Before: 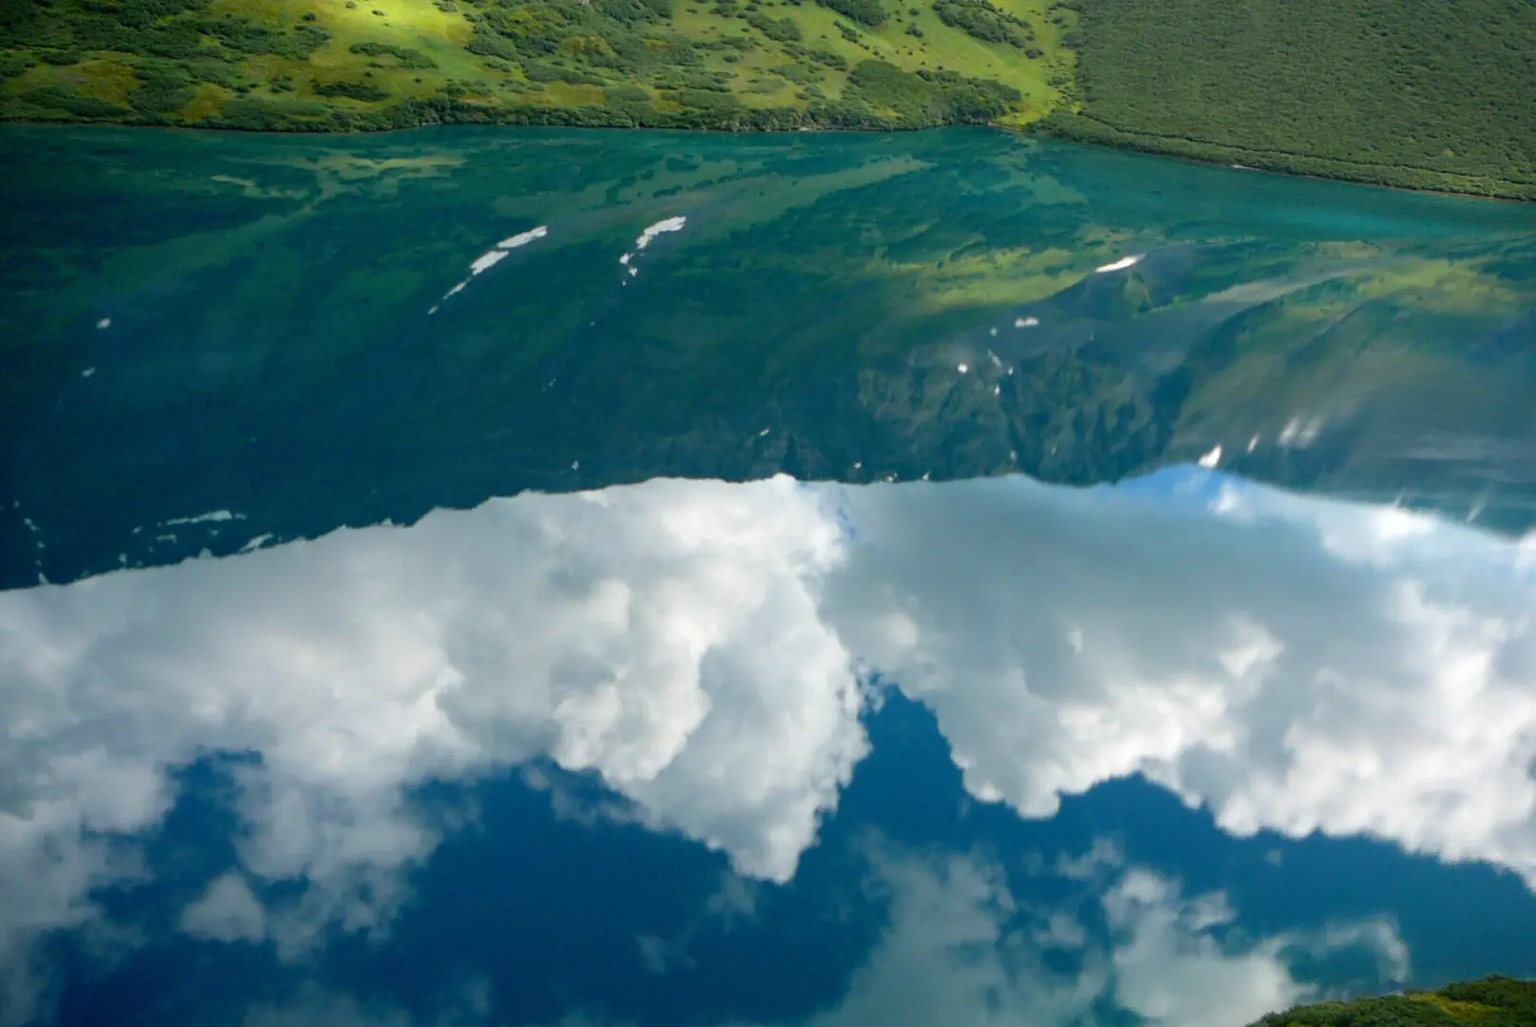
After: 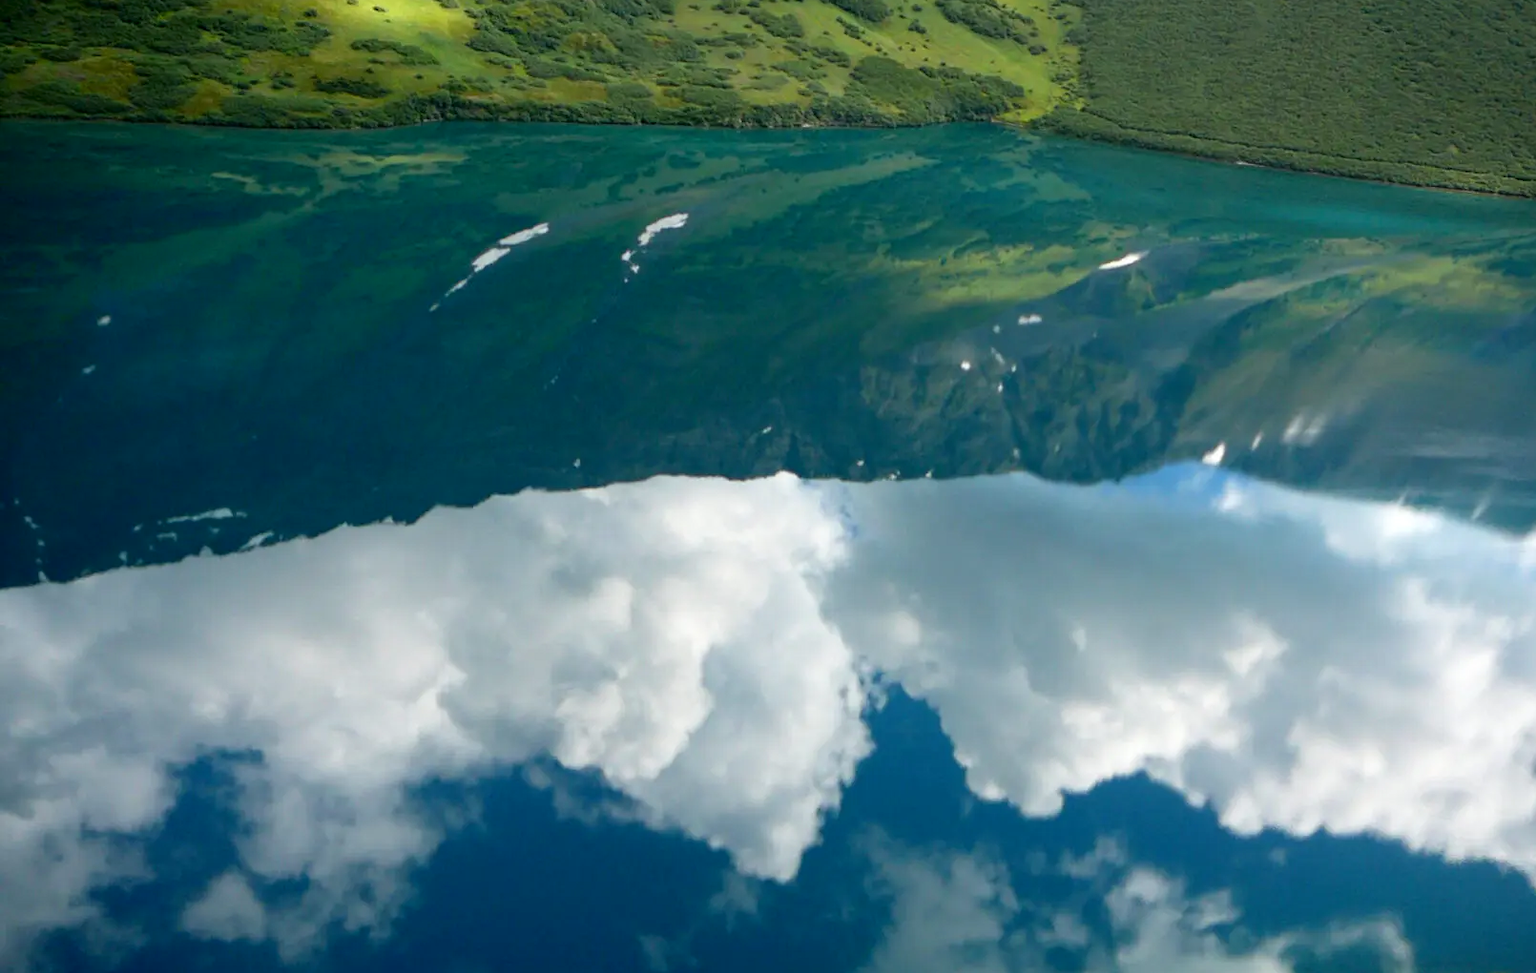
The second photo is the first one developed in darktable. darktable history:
crop: top 0.448%, right 0.264%, bottom 5.045%
shadows and highlights: shadows -30, highlights 30
